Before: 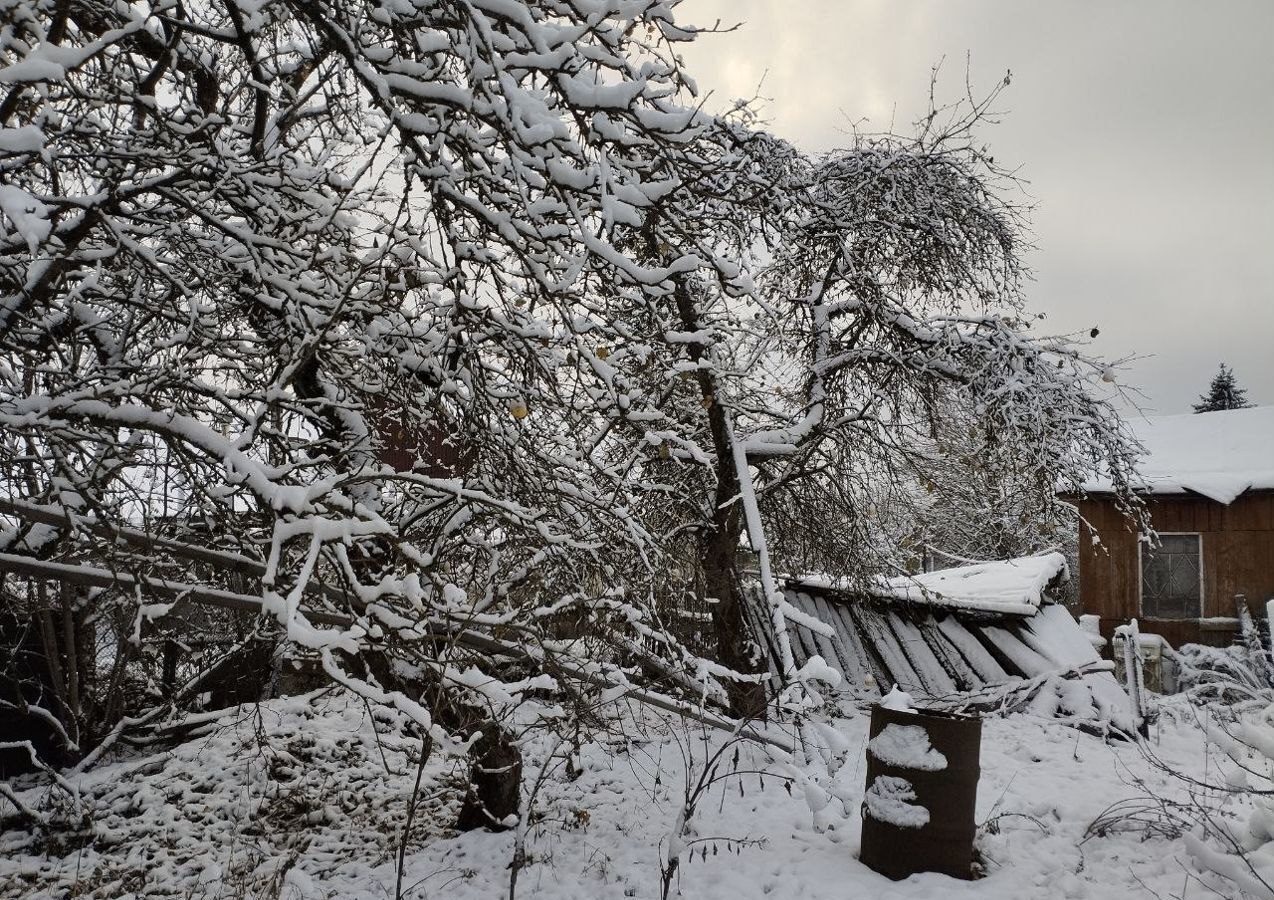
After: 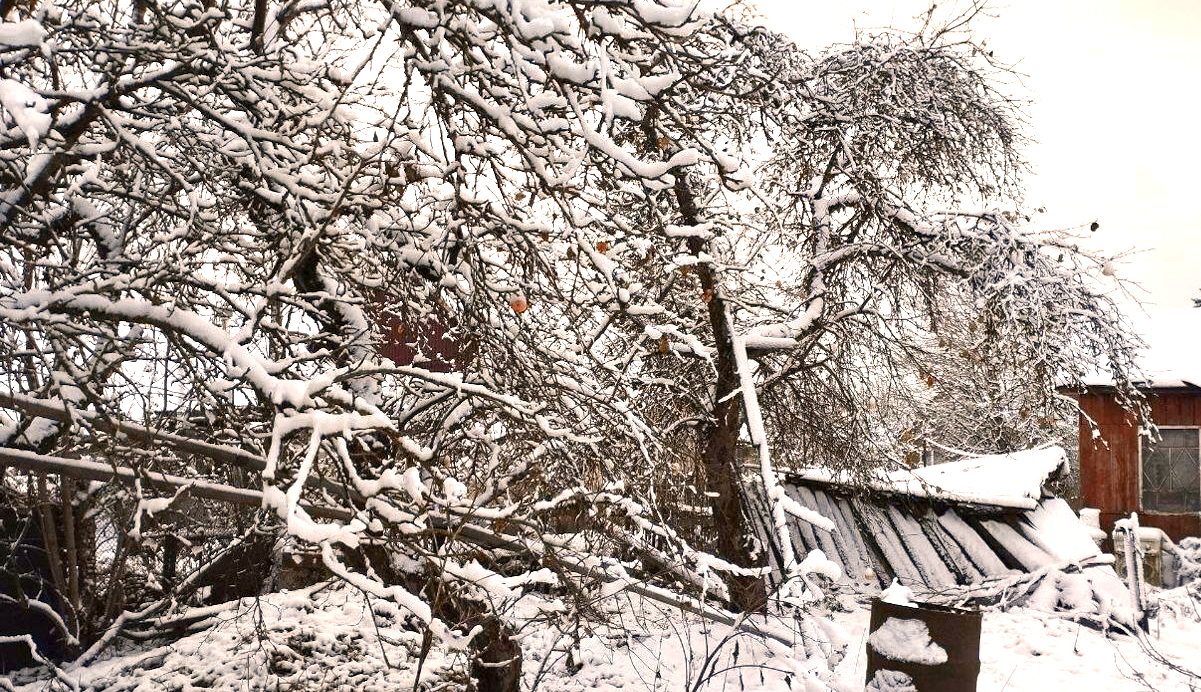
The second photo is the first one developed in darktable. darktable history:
crop and rotate: angle 0.025°, top 11.829%, right 5.636%, bottom 11.143%
color balance rgb: highlights gain › chroma 3.747%, highlights gain › hue 59.81°, perceptual saturation grading › global saturation 39.392%, perceptual saturation grading › highlights -50.169%, perceptual saturation grading › shadows 30.85%, global vibrance 20%
color zones: curves: ch0 [(0.006, 0.385) (0.143, 0.563) (0.243, 0.321) (0.352, 0.464) (0.516, 0.456) (0.625, 0.5) (0.75, 0.5) (0.875, 0.5)]; ch1 [(0, 0.5) (0.134, 0.504) (0.246, 0.463) (0.421, 0.515) (0.5, 0.56) (0.625, 0.5) (0.75, 0.5) (0.875, 0.5)]; ch2 [(0, 0.5) (0.131, 0.426) (0.307, 0.289) (0.38, 0.188) (0.513, 0.216) (0.625, 0.548) (0.75, 0.468) (0.838, 0.396) (0.971, 0.311)]
exposure: black level correction 0, exposure 1.2 EV, compensate exposure bias true, compensate highlight preservation false
